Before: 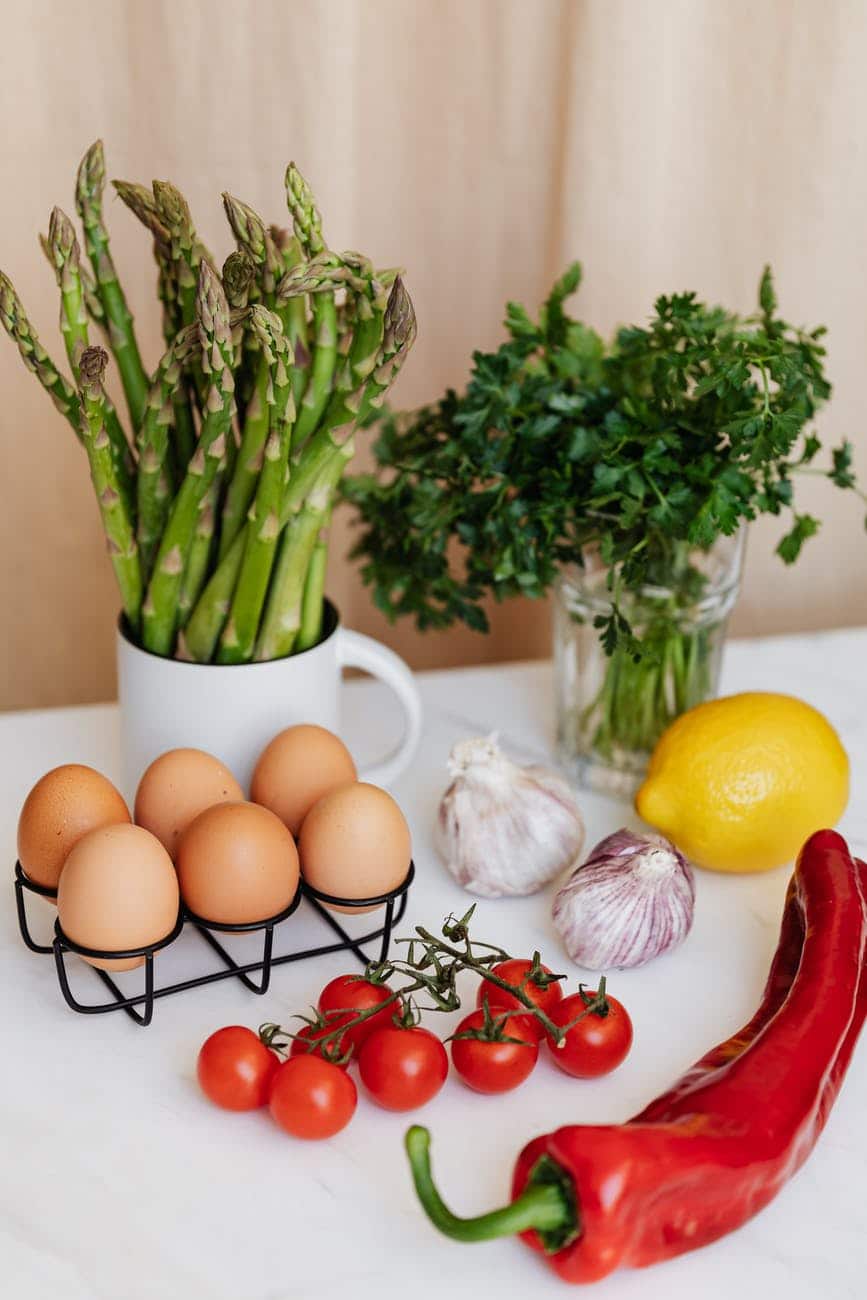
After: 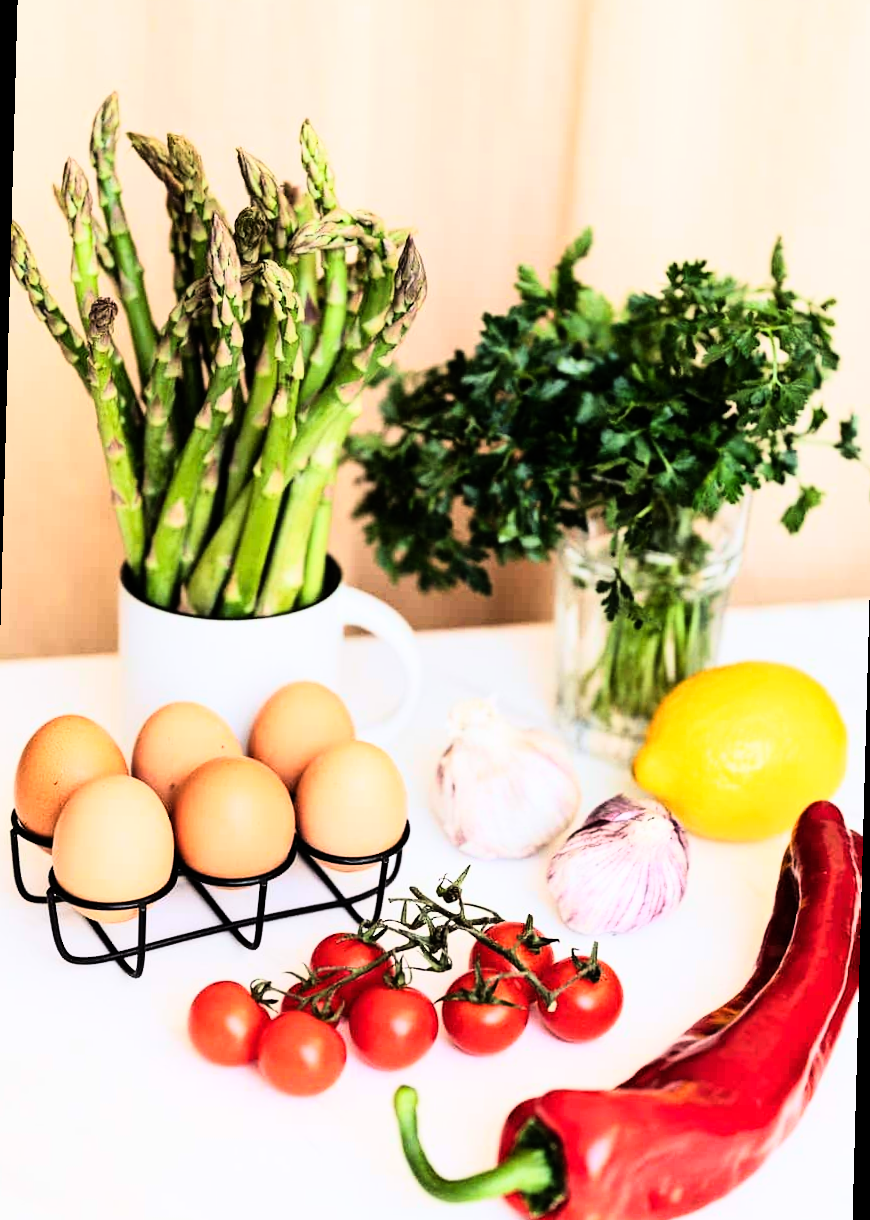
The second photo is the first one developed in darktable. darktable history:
rotate and perspective: rotation 1.57°, crop left 0.018, crop right 0.982, crop top 0.039, crop bottom 0.961
rgb curve: curves: ch0 [(0, 0) (0.21, 0.15) (0.24, 0.21) (0.5, 0.75) (0.75, 0.96) (0.89, 0.99) (1, 1)]; ch1 [(0, 0.02) (0.21, 0.13) (0.25, 0.2) (0.5, 0.67) (0.75, 0.9) (0.89, 0.97) (1, 1)]; ch2 [(0, 0.02) (0.21, 0.13) (0.25, 0.2) (0.5, 0.67) (0.75, 0.9) (0.89, 0.97) (1, 1)], compensate middle gray true
